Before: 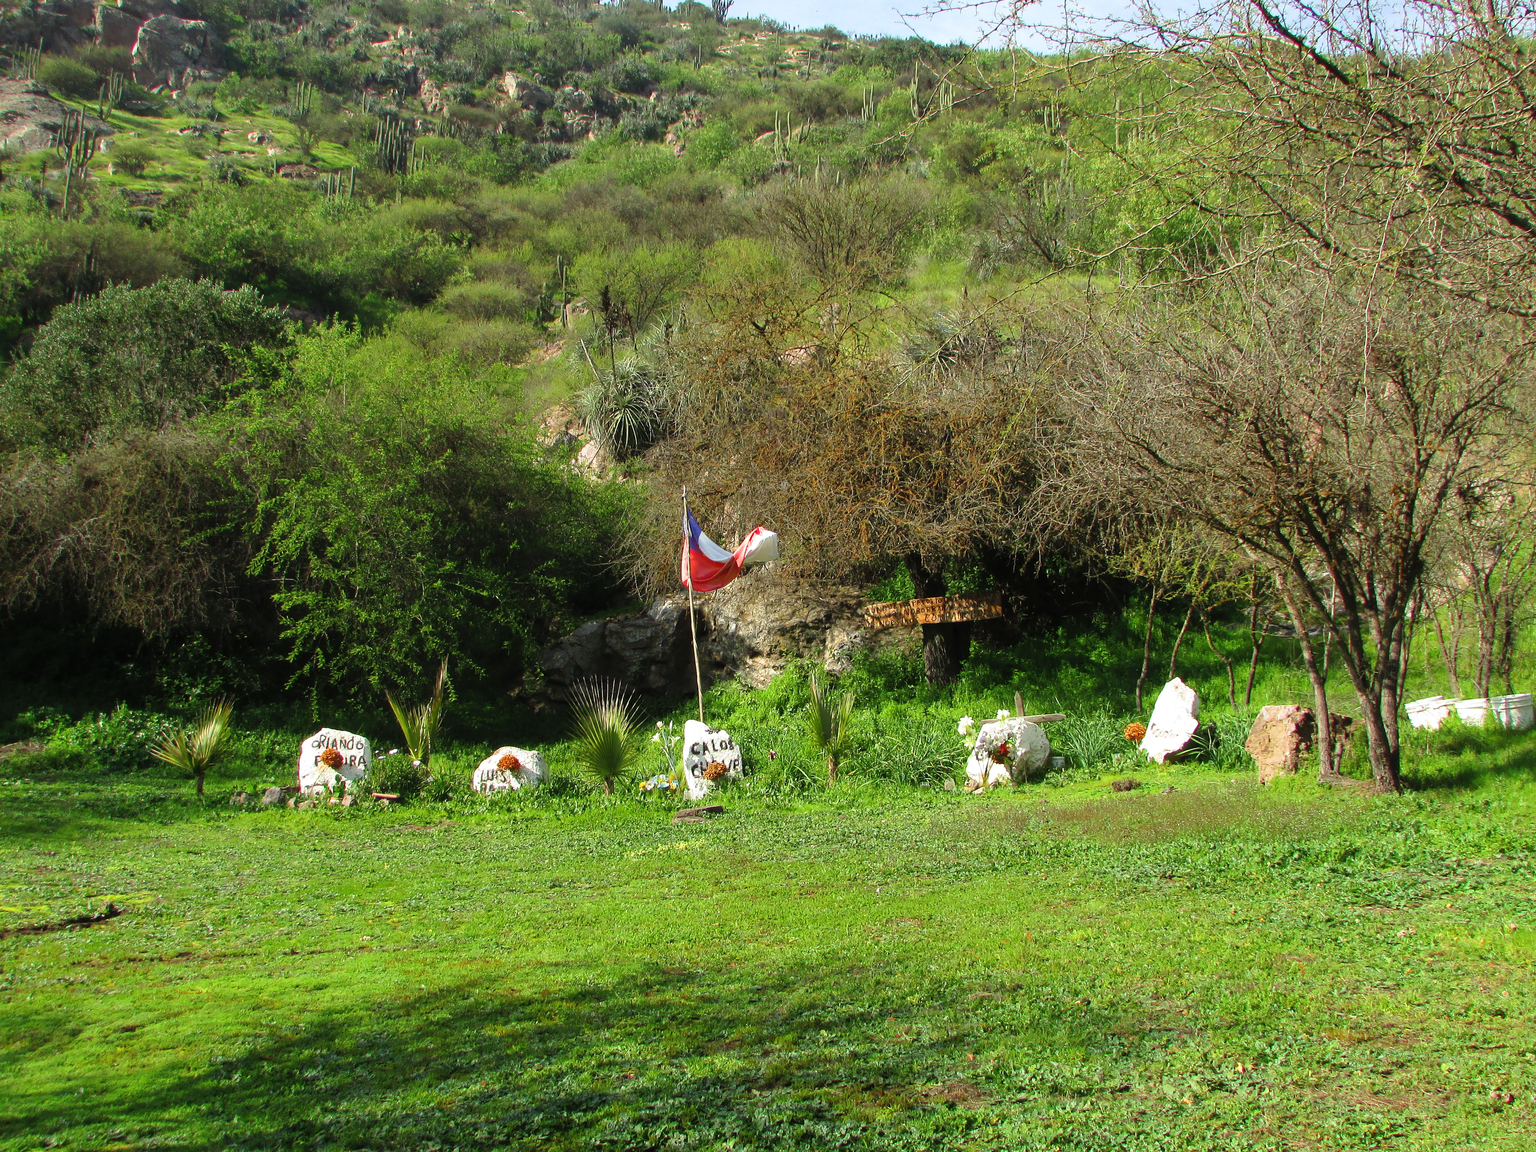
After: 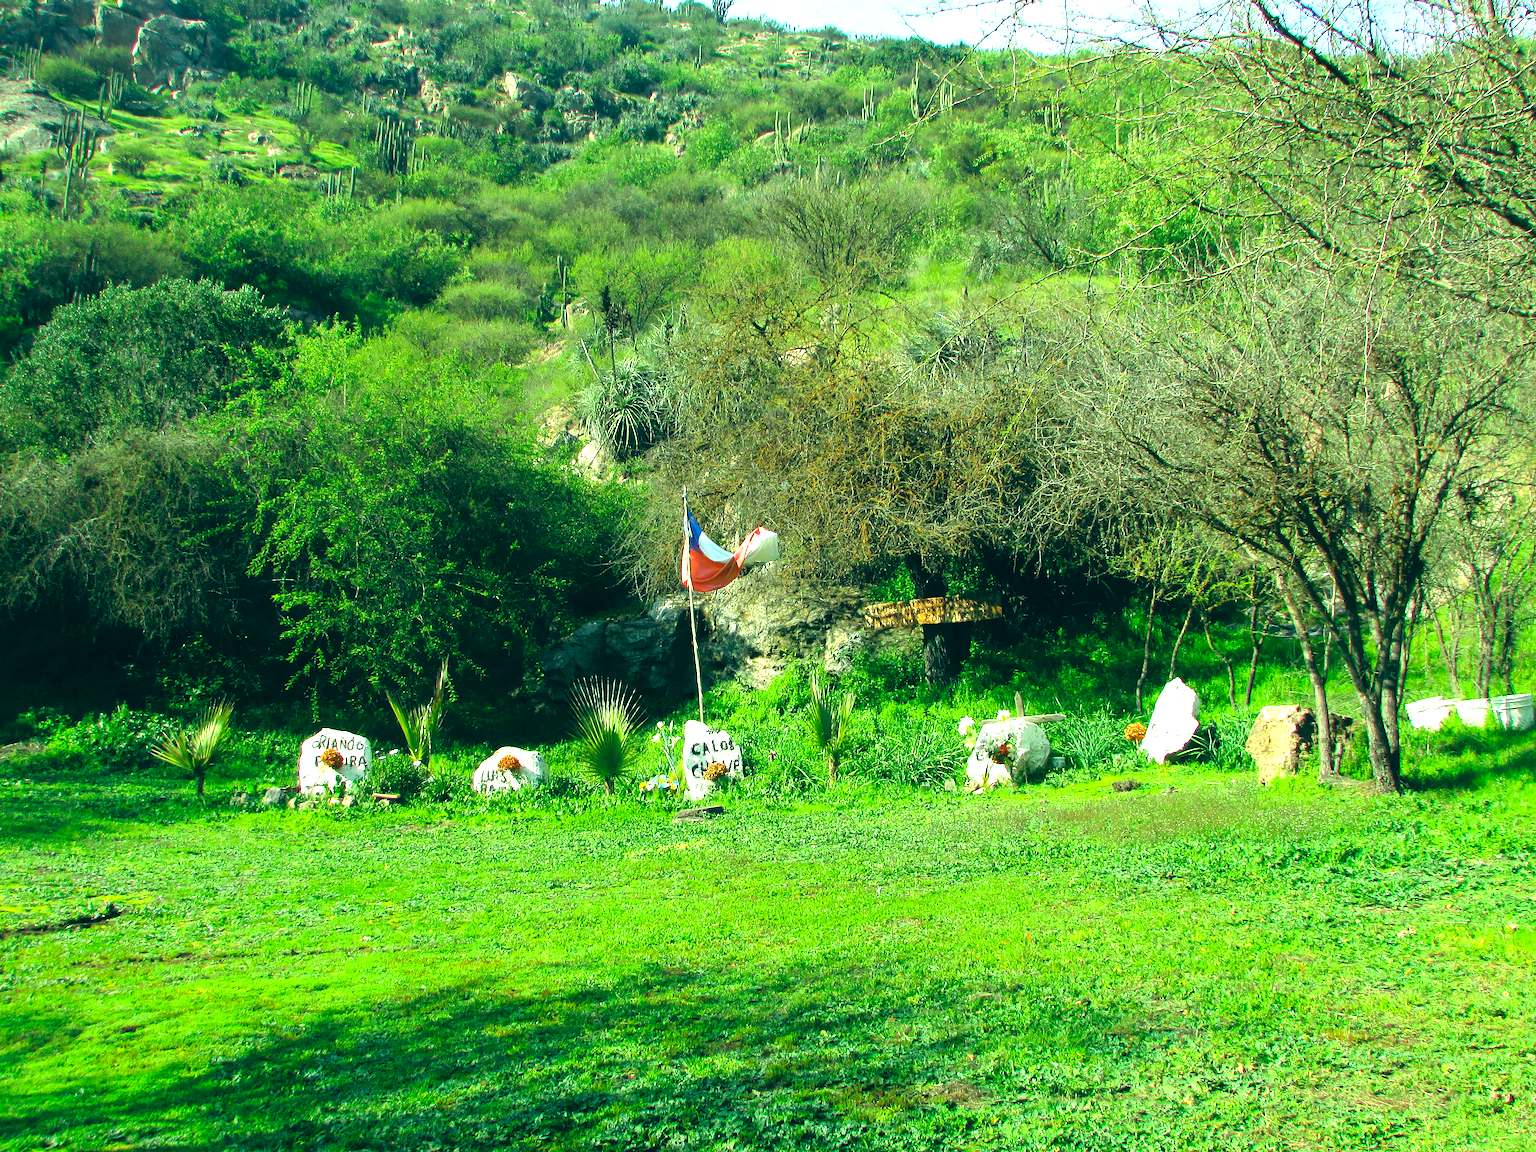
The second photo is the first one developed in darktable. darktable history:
color correction: highlights a* -19.62, highlights b* 9.8, shadows a* -20.68, shadows b* -10.38
levels: levels [0, 0.394, 0.787]
